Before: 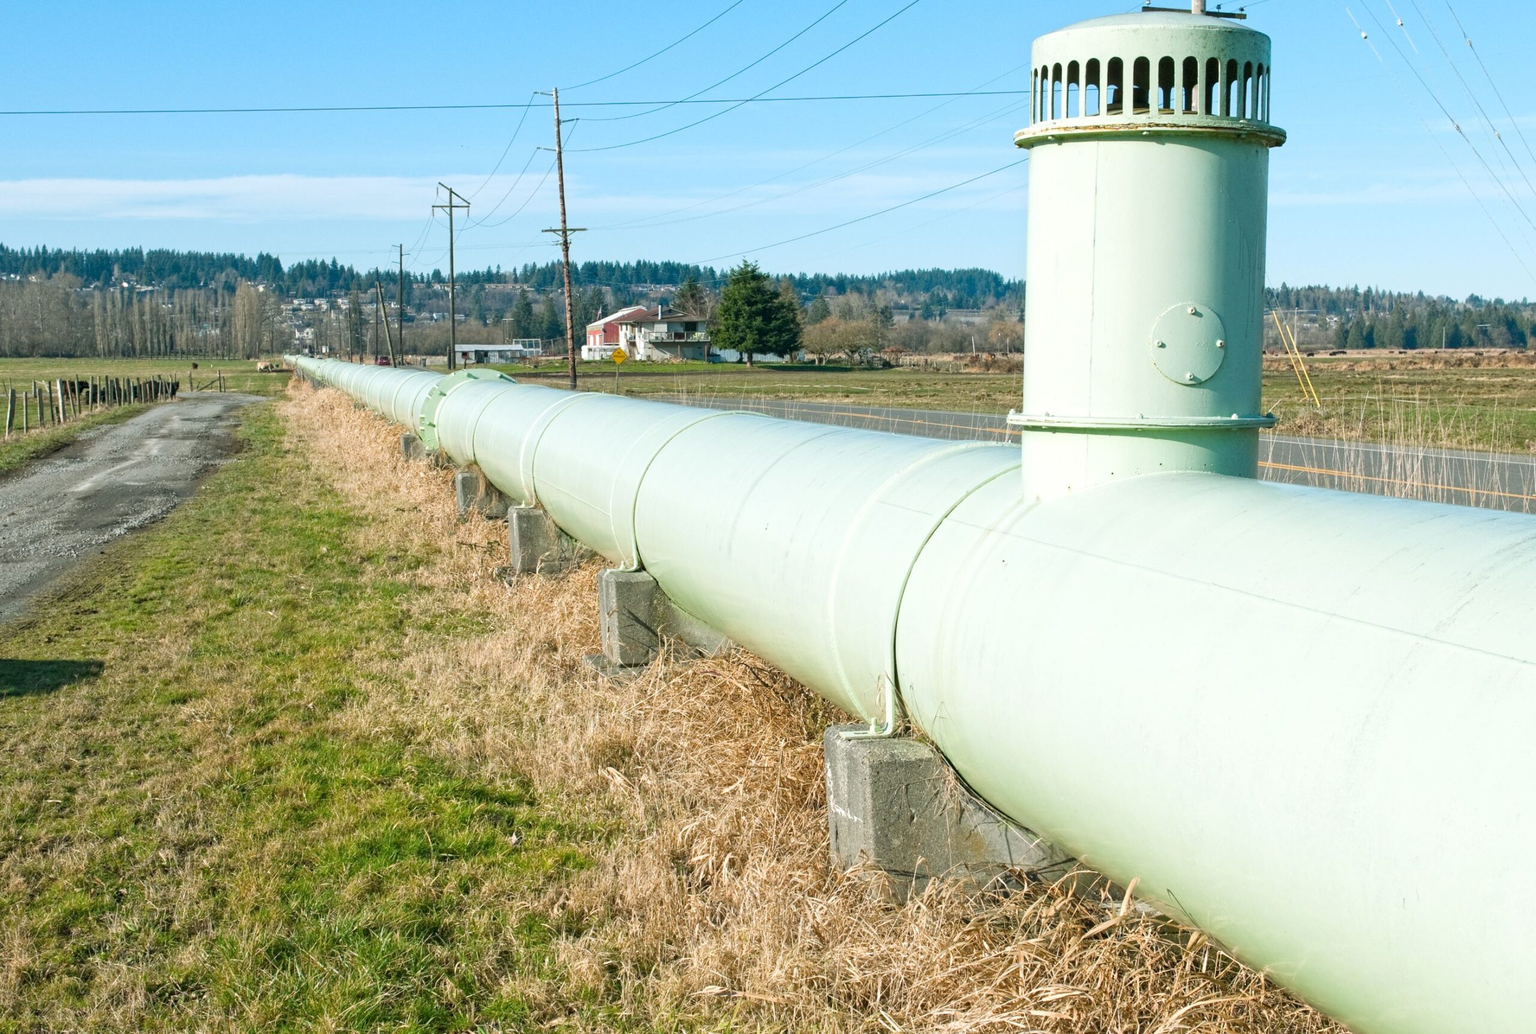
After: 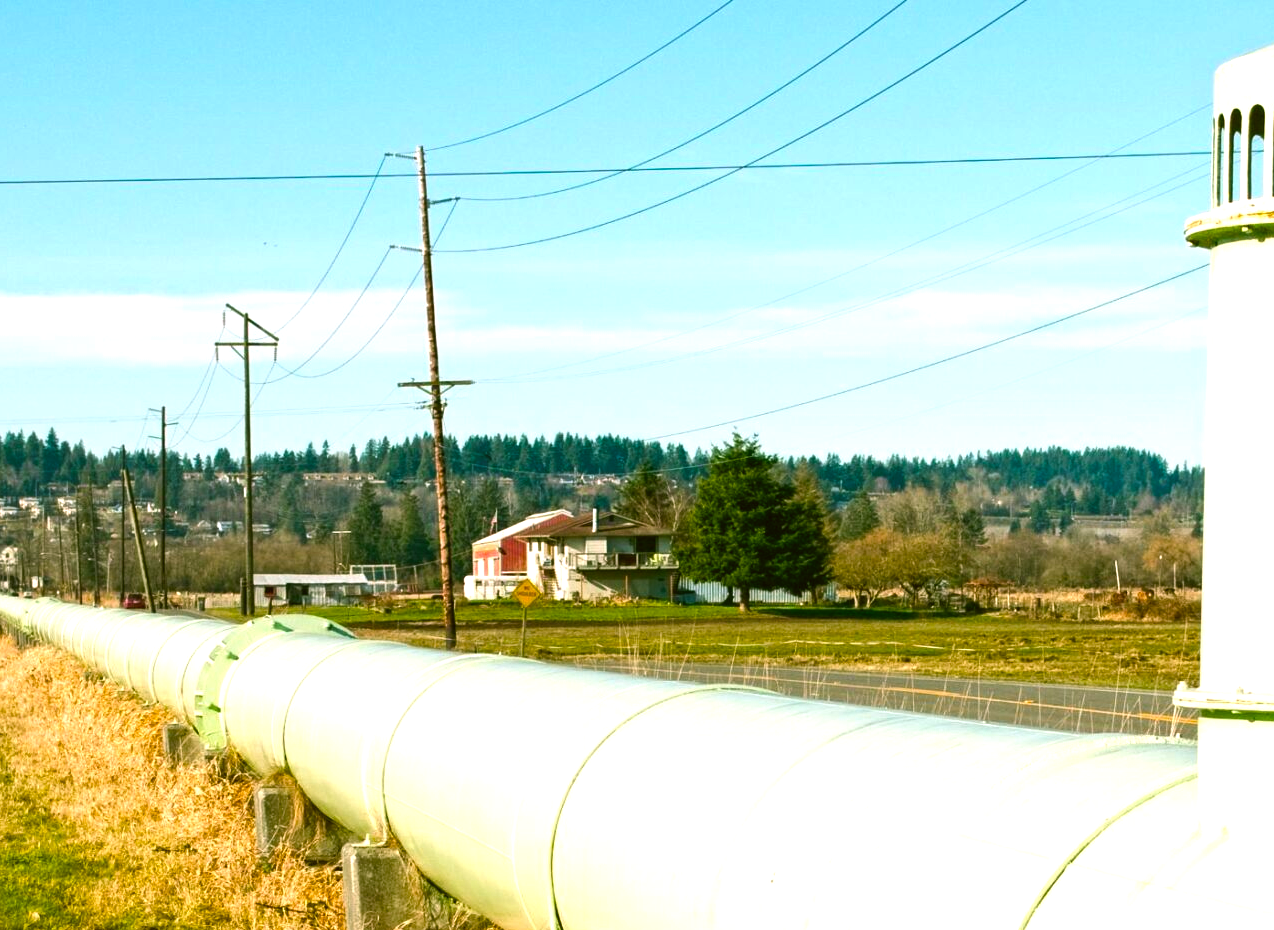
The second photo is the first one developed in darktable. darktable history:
color correction: highlights a* 8.65, highlights b* 15.37, shadows a* -0.563, shadows b* 27.08
color balance rgb: shadows lift › luminance -9.778%, shadows lift › chroma 0.695%, shadows lift › hue 112.48°, linear chroma grading › shadows 19.733%, linear chroma grading › highlights 3.941%, linear chroma grading › mid-tones 10.465%, perceptual saturation grading › global saturation 35.919%, perceptual brilliance grading › global brilliance 15.027%, perceptual brilliance grading › shadows -35.543%, global vibrance 15.084%
crop: left 19.748%, right 30.481%, bottom 45.883%
